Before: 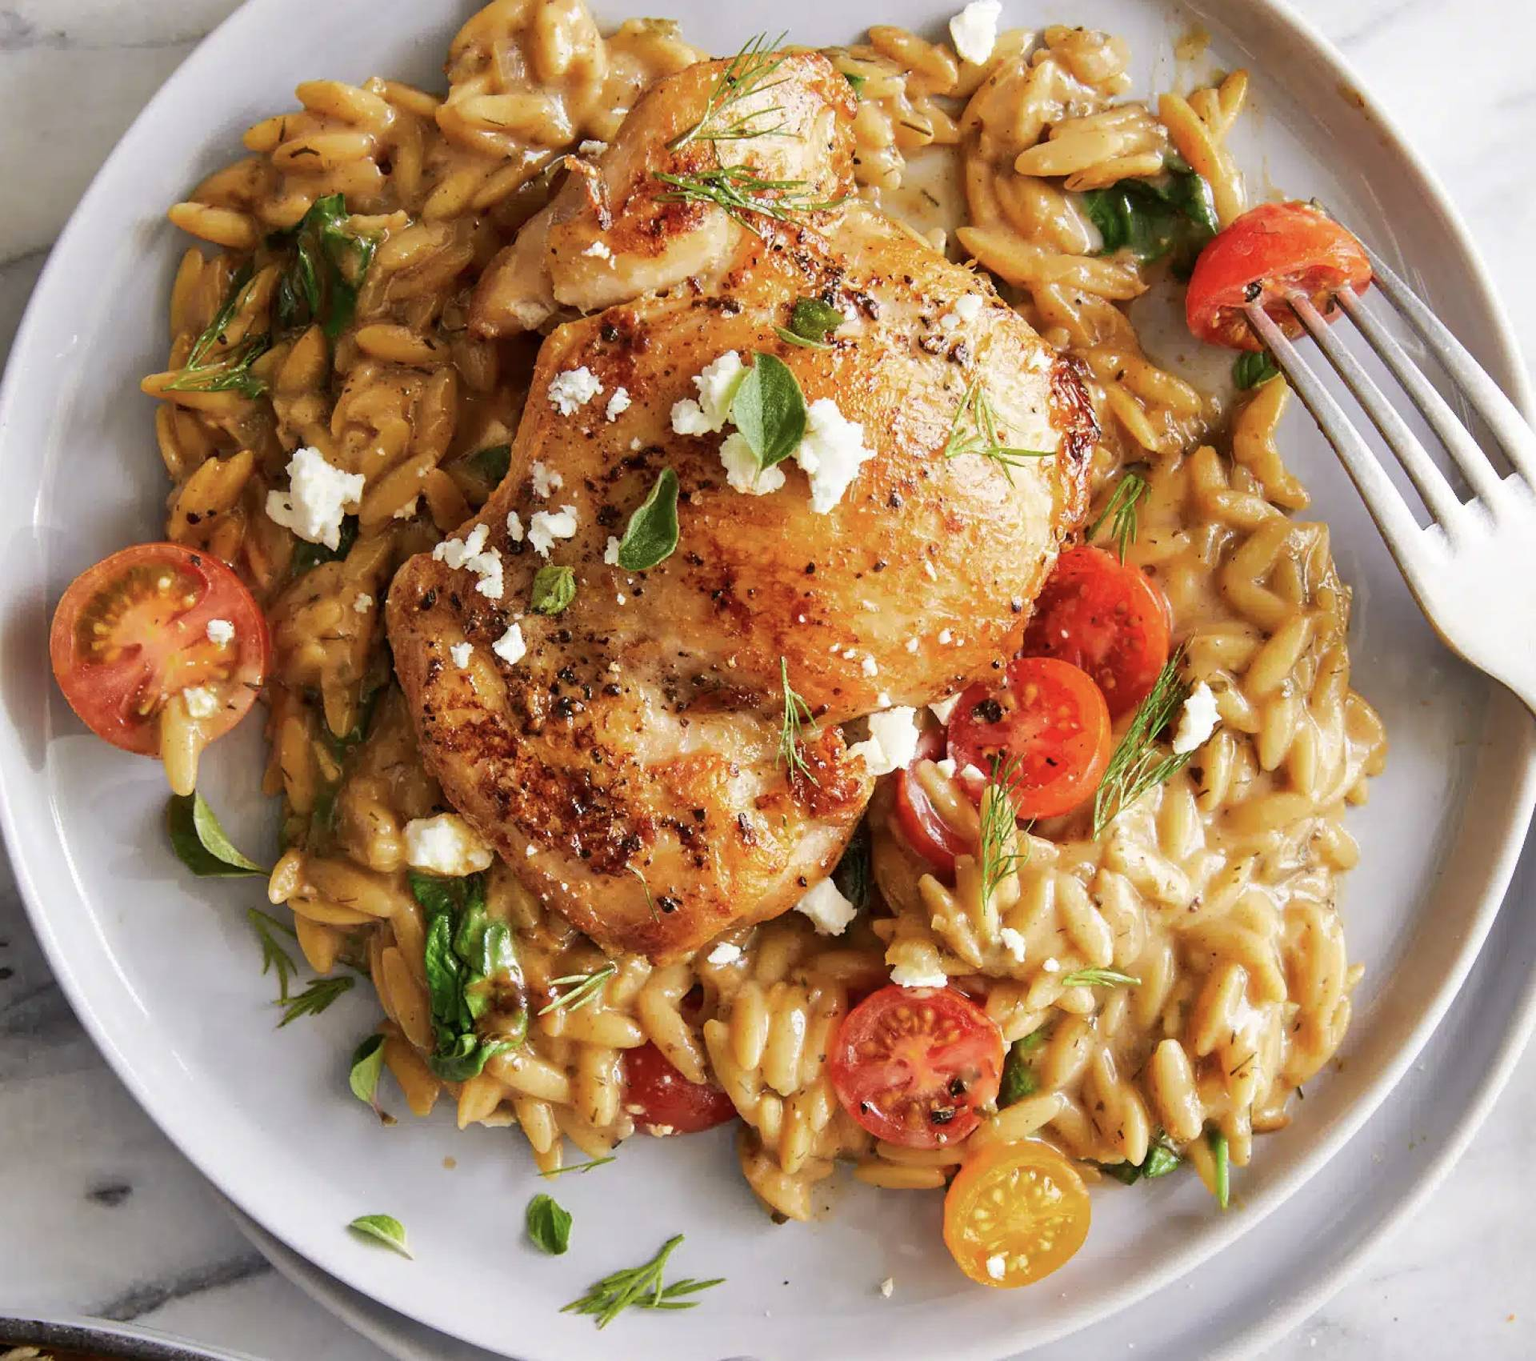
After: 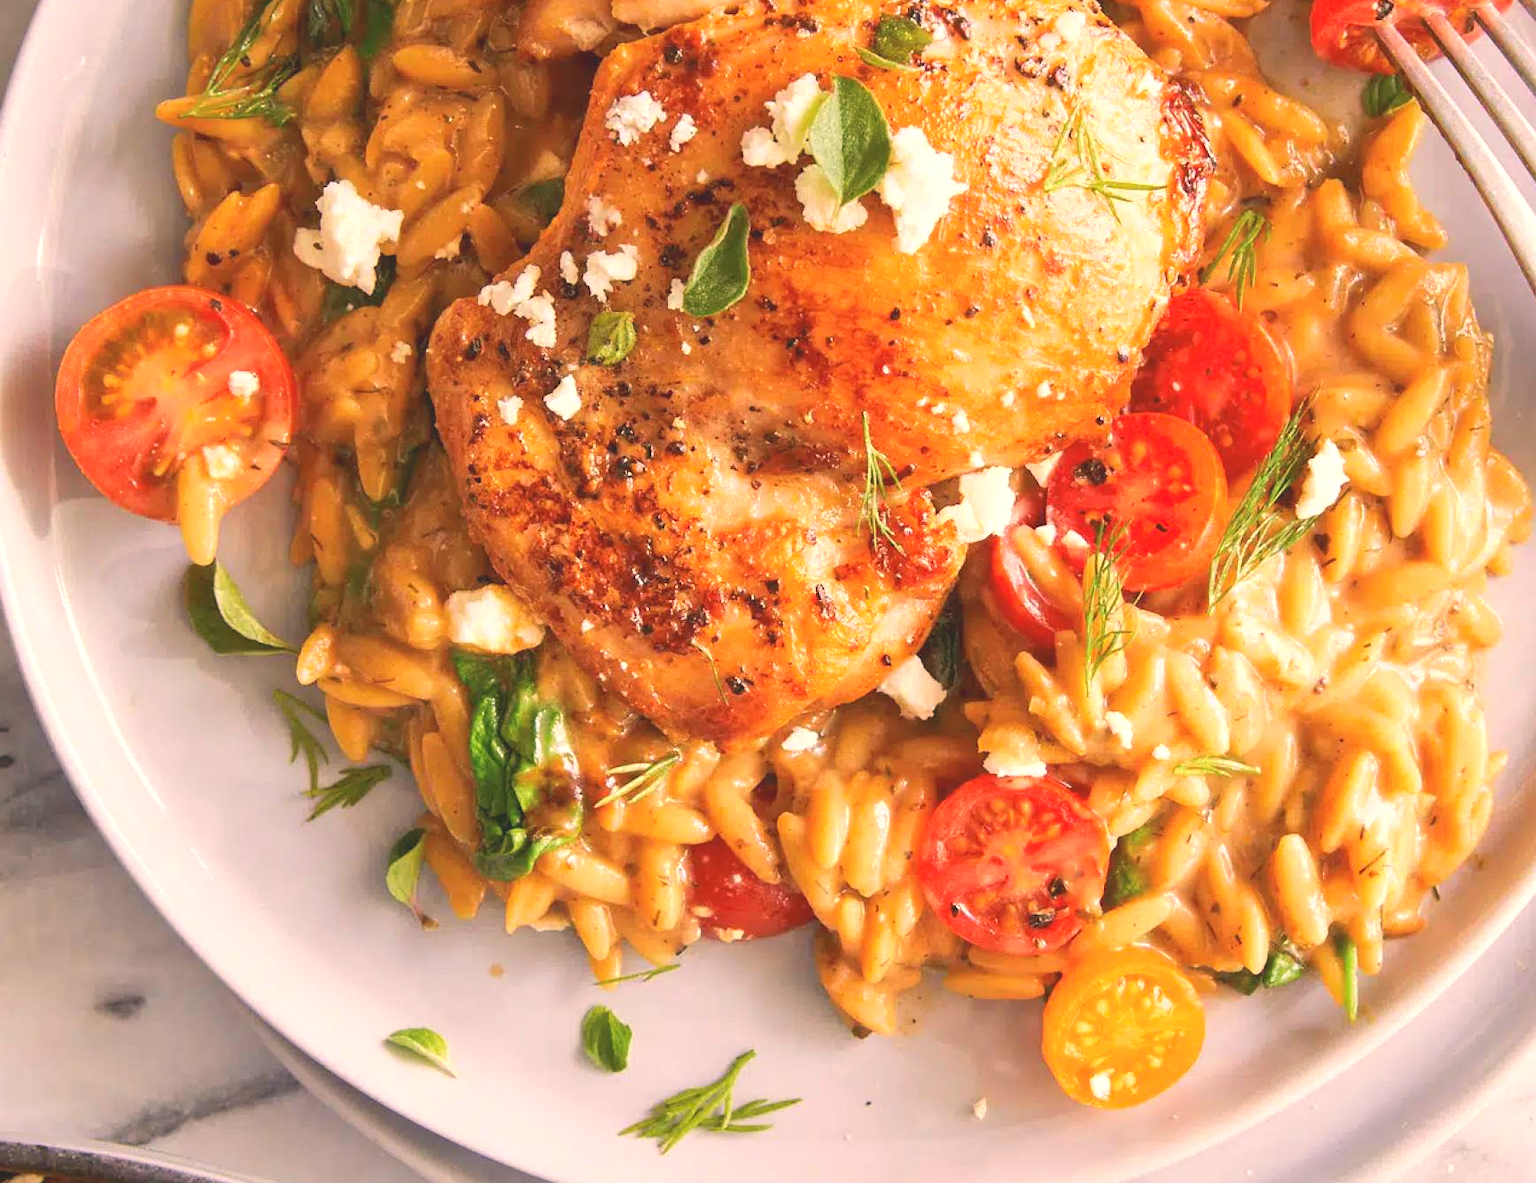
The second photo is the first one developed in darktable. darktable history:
white balance: red 1.127, blue 0.943
crop: top 20.916%, right 9.437%, bottom 0.316%
contrast brightness saturation: contrast -0.28
exposure: black level correction 0, exposure 0.877 EV, compensate exposure bias true, compensate highlight preservation false
